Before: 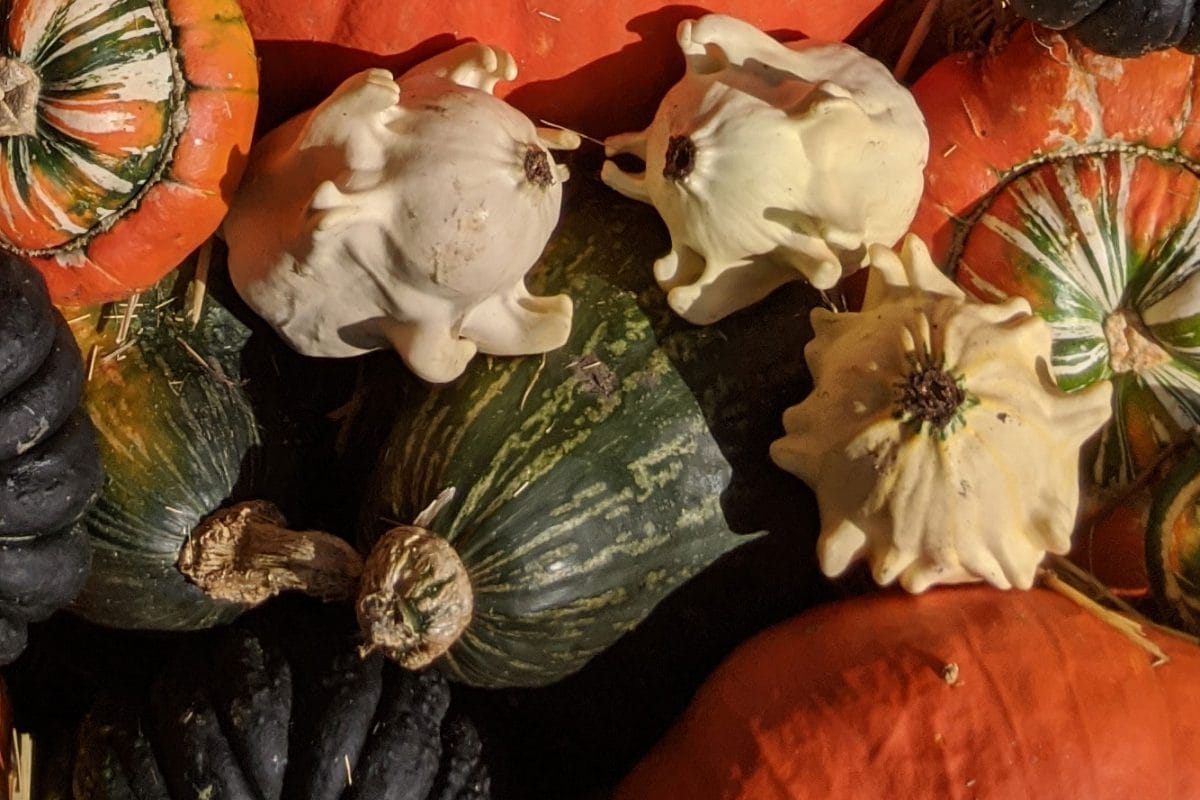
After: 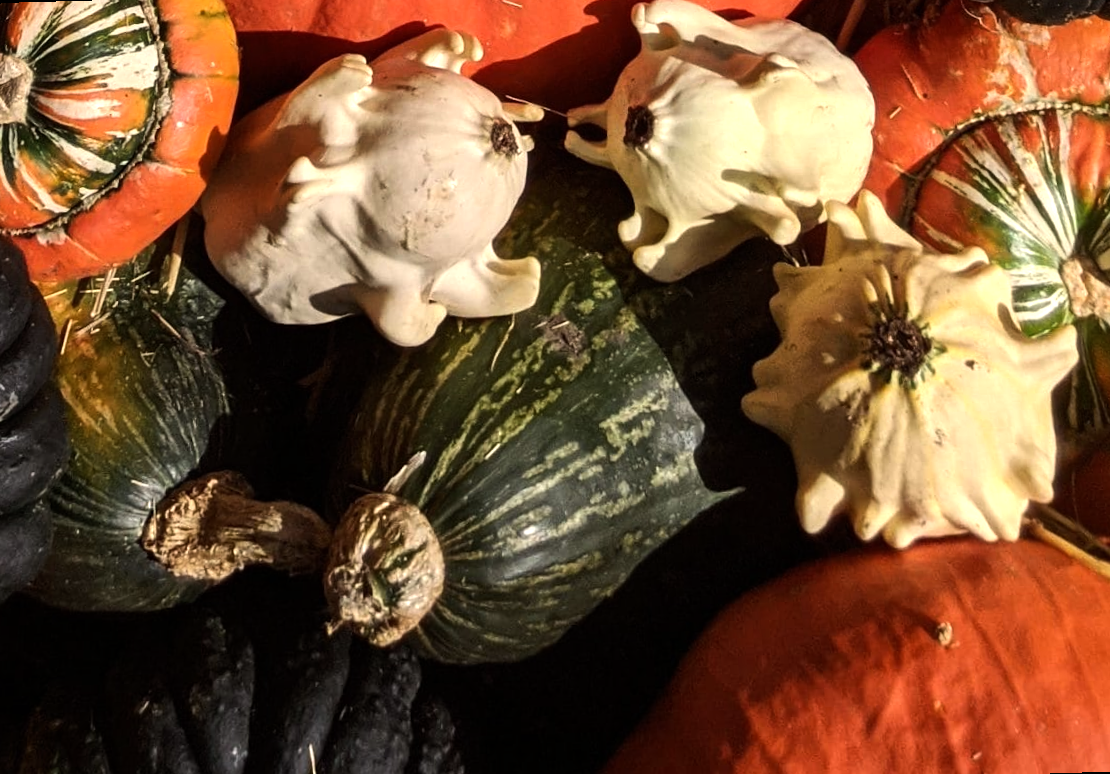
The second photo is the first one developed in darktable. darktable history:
rotate and perspective: rotation -1.68°, lens shift (vertical) -0.146, crop left 0.049, crop right 0.912, crop top 0.032, crop bottom 0.96
tone equalizer: -8 EV -0.75 EV, -7 EV -0.7 EV, -6 EV -0.6 EV, -5 EV -0.4 EV, -3 EV 0.4 EV, -2 EV 0.6 EV, -1 EV 0.7 EV, +0 EV 0.75 EV, edges refinement/feathering 500, mask exposure compensation -1.57 EV, preserve details no
